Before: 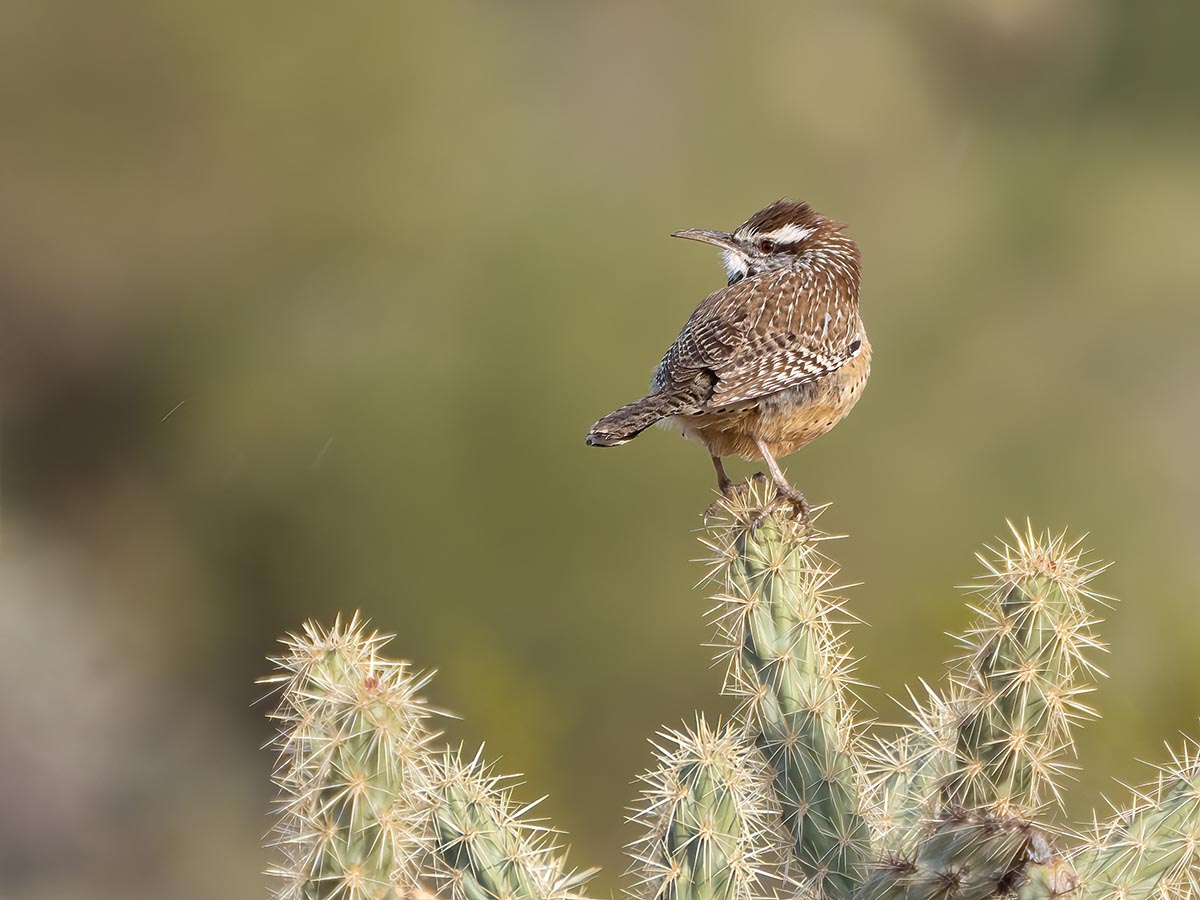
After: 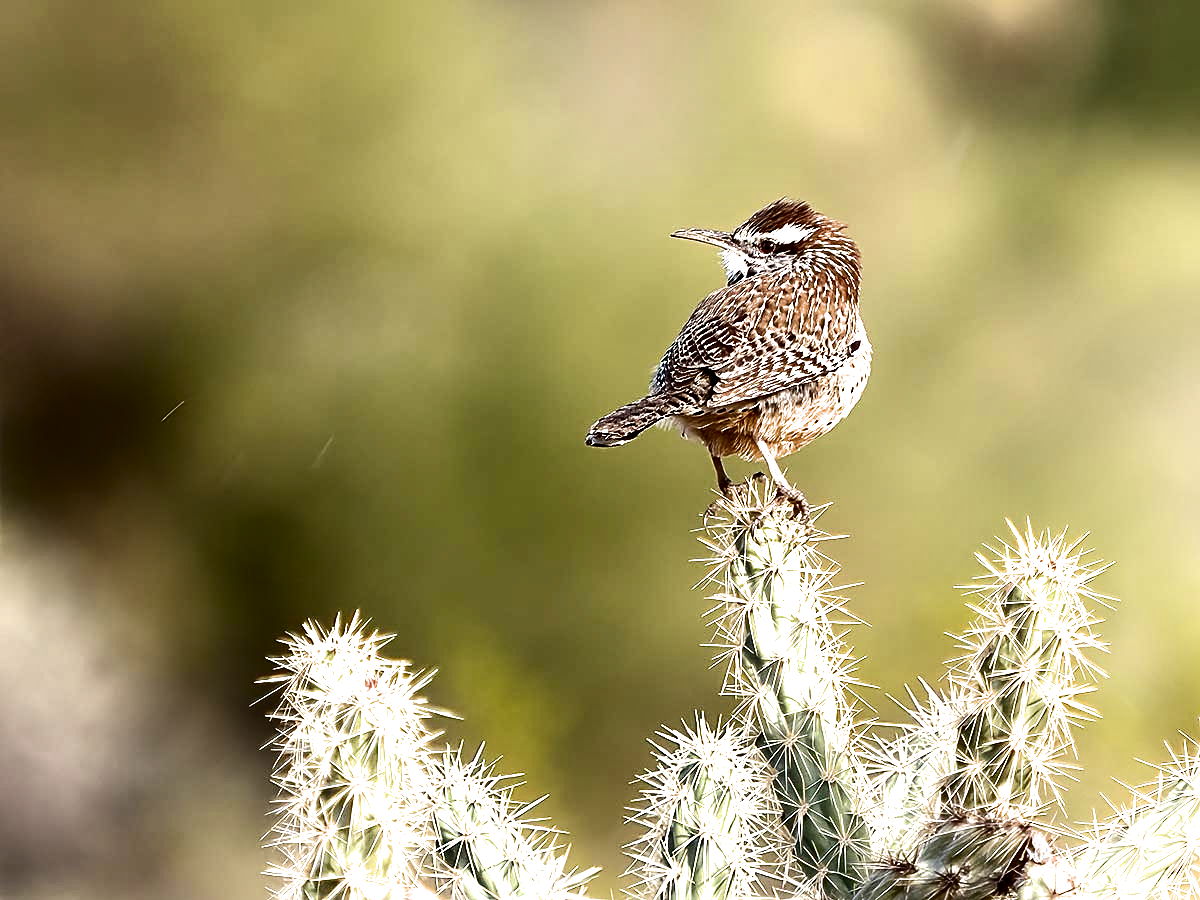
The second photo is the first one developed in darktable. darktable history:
contrast brightness saturation: contrast 0.088, brightness -0.596, saturation 0.174
sharpen: on, module defaults
filmic rgb: black relative exposure -3.62 EV, white relative exposure 2.16 EV, hardness 3.62, preserve chrominance max RGB, color science v6 (2022), contrast in shadows safe, contrast in highlights safe
shadows and highlights: shadows -40.71, highlights 63.09, soften with gaussian
exposure: black level correction 0, exposure 1.001 EV, compensate highlight preservation false
